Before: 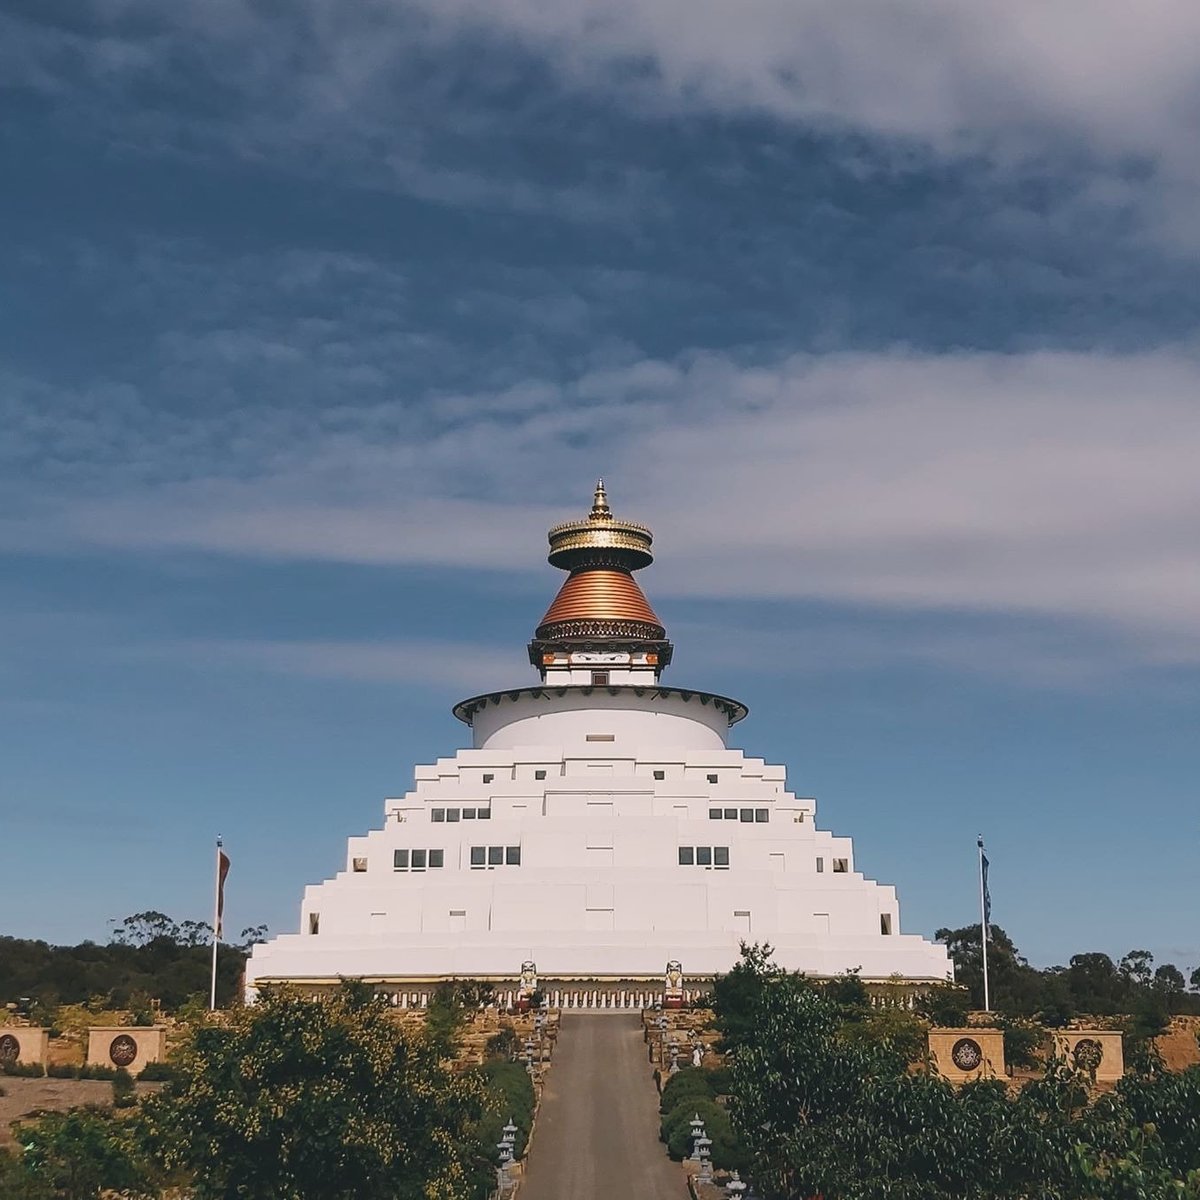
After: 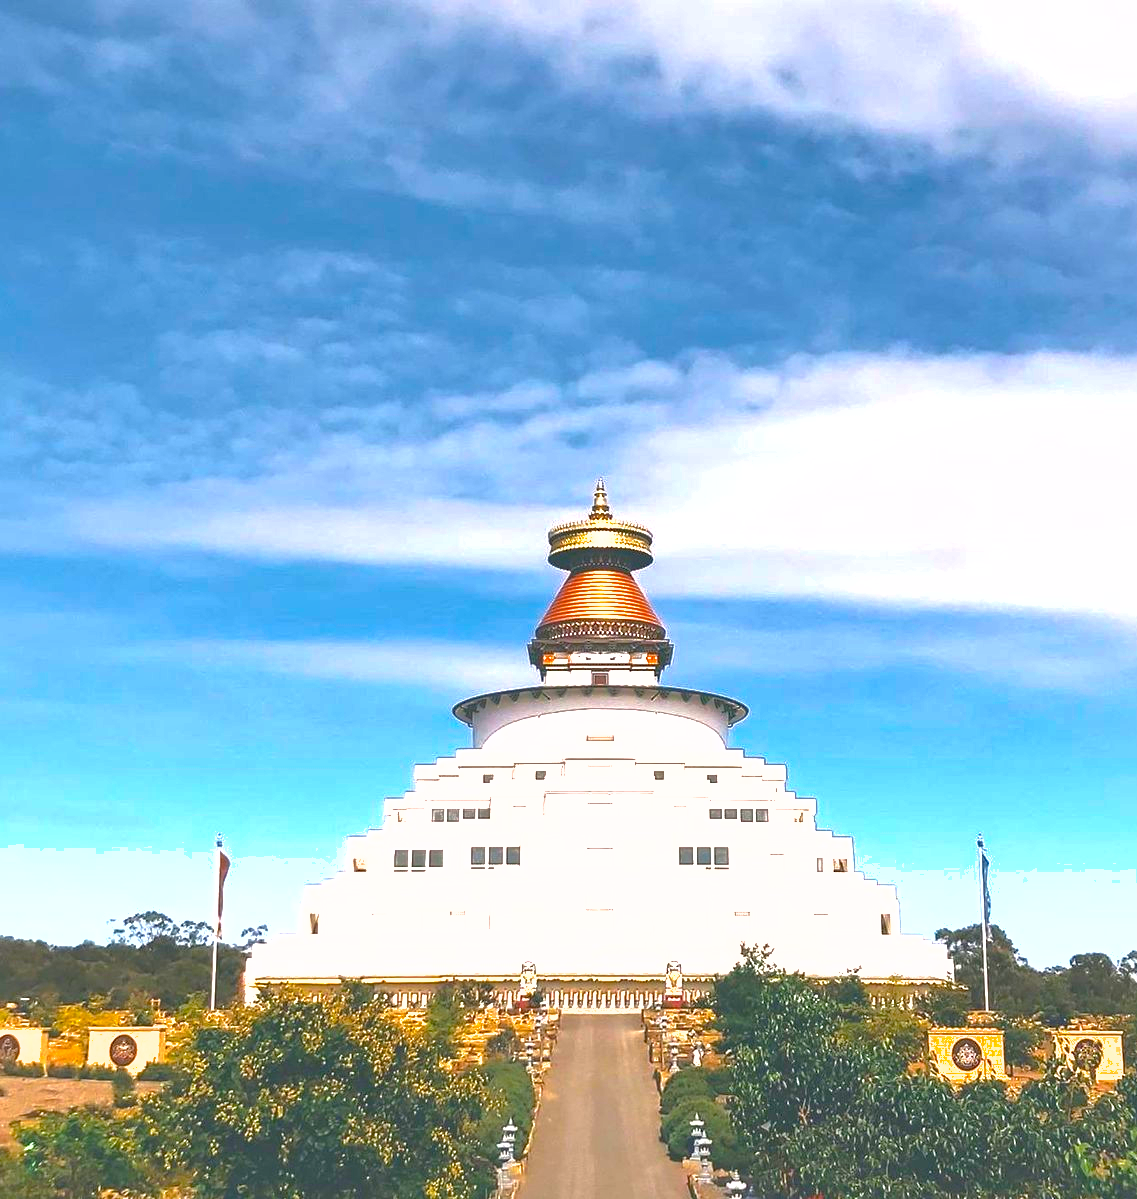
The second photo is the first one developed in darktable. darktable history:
exposure: black level correction 0.001, exposure 1.828 EV, compensate exposure bias true, compensate highlight preservation false
crop and rotate: left 0%, right 5.206%
shadows and highlights: on, module defaults
color balance rgb: perceptual saturation grading › global saturation 25.838%, perceptual brilliance grading › global brilliance 2.924%, perceptual brilliance grading › highlights -2.837%, perceptual brilliance grading › shadows 3.681%, global vibrance 20%
